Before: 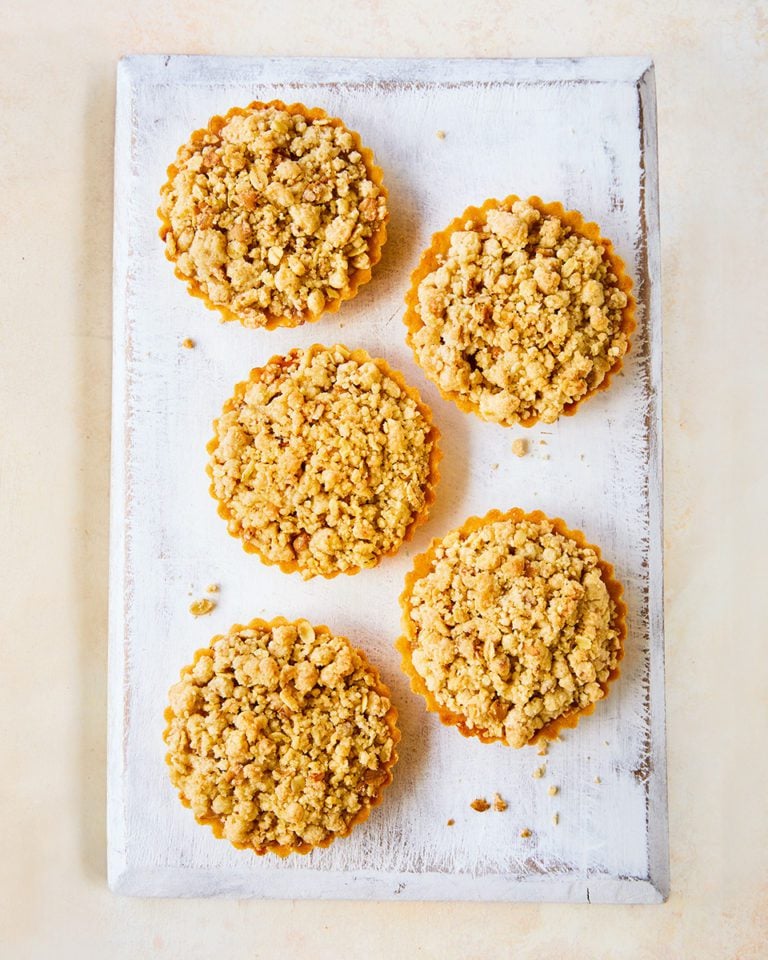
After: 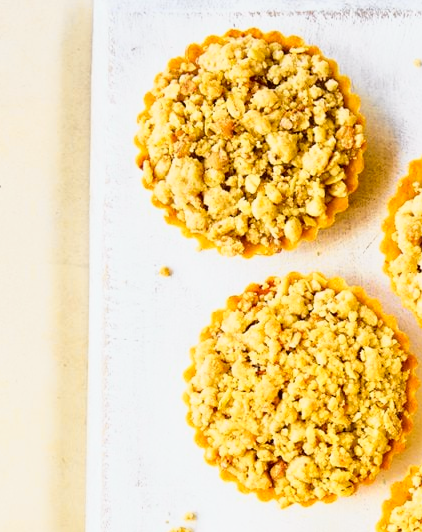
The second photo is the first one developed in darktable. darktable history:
tone curve: curves: ch0 [(0, 0.013) (0.129, 0.1) (0.327, 0.382) (0.489, 0.573) (0.66, 0.748) (0.858, 0.926) (1, 0.977)]; ch1 [(0, 0) (0.353, 0.344) (0.45, 0.46) (0.498, 0.498) (0.521, 0.512) (0.563, 0.559) (0.592, 0.578) (0.647, 0.657) (1, 1)]; ch2 [(0, 0) (0.333, 0.346) (0.375, 0.375) (0.424, 0.43) (0.476, 0.492) (0.502, 0.502) (0.524, 0.531) (0.579, 0.61) (0.612, 0.644) (0.66, 0.715) (1, 1)], color space Lab, independent channels, preserve colors none
crop and rotate: left 3.054%, top 7.516%, right 41.944%, bottom 37.062%
